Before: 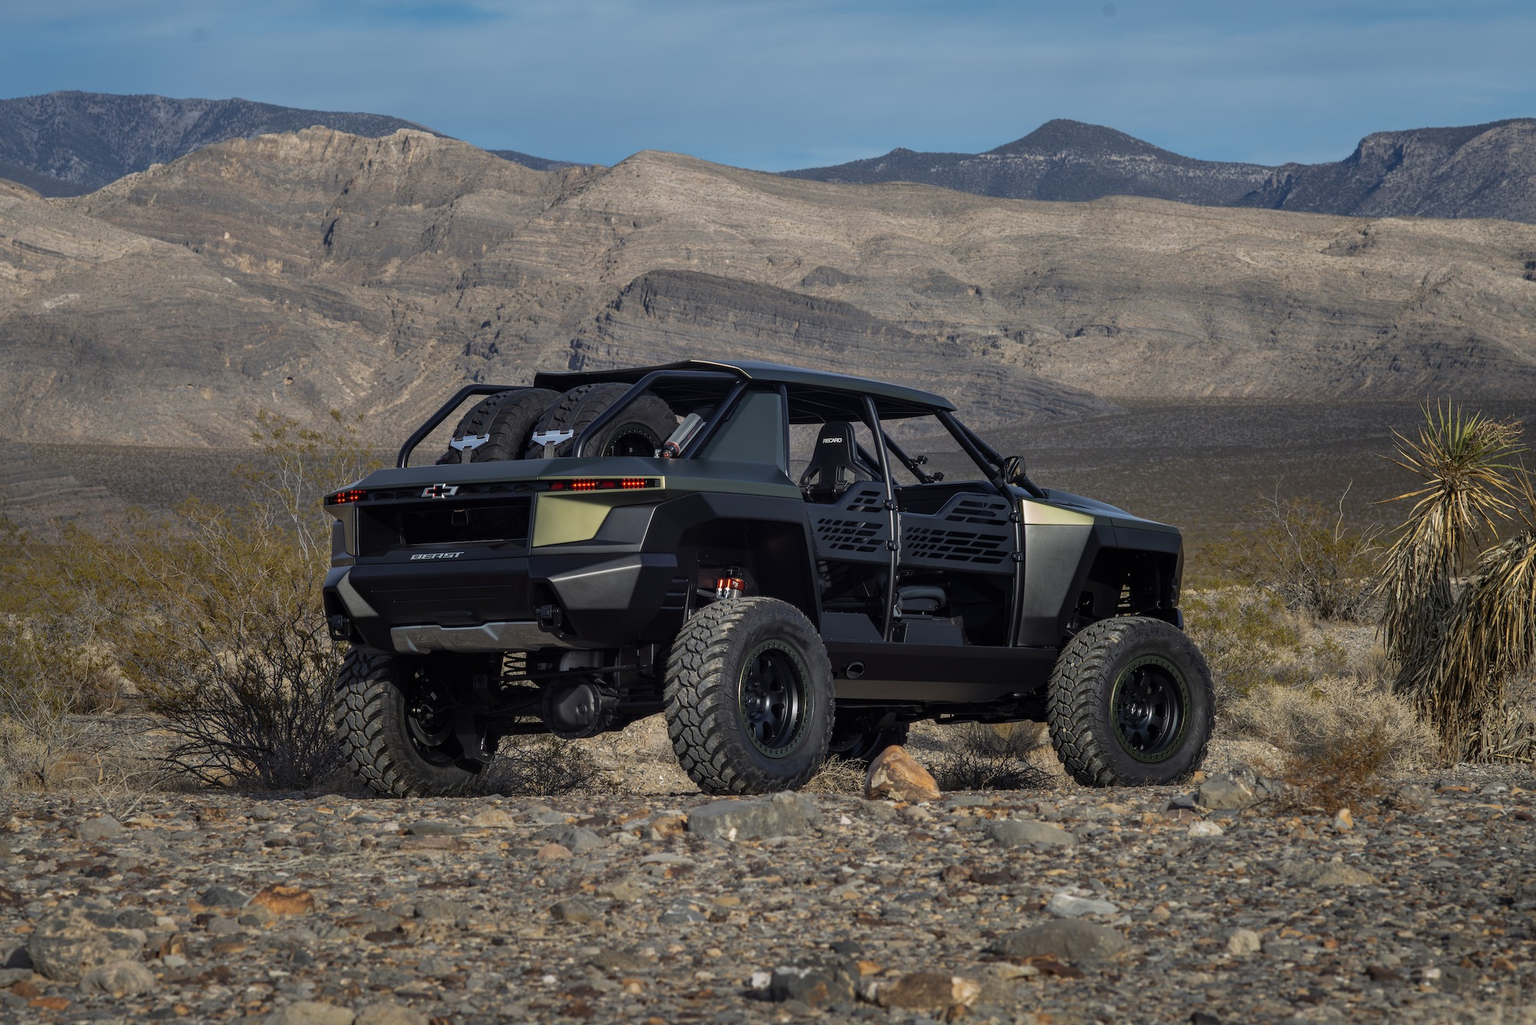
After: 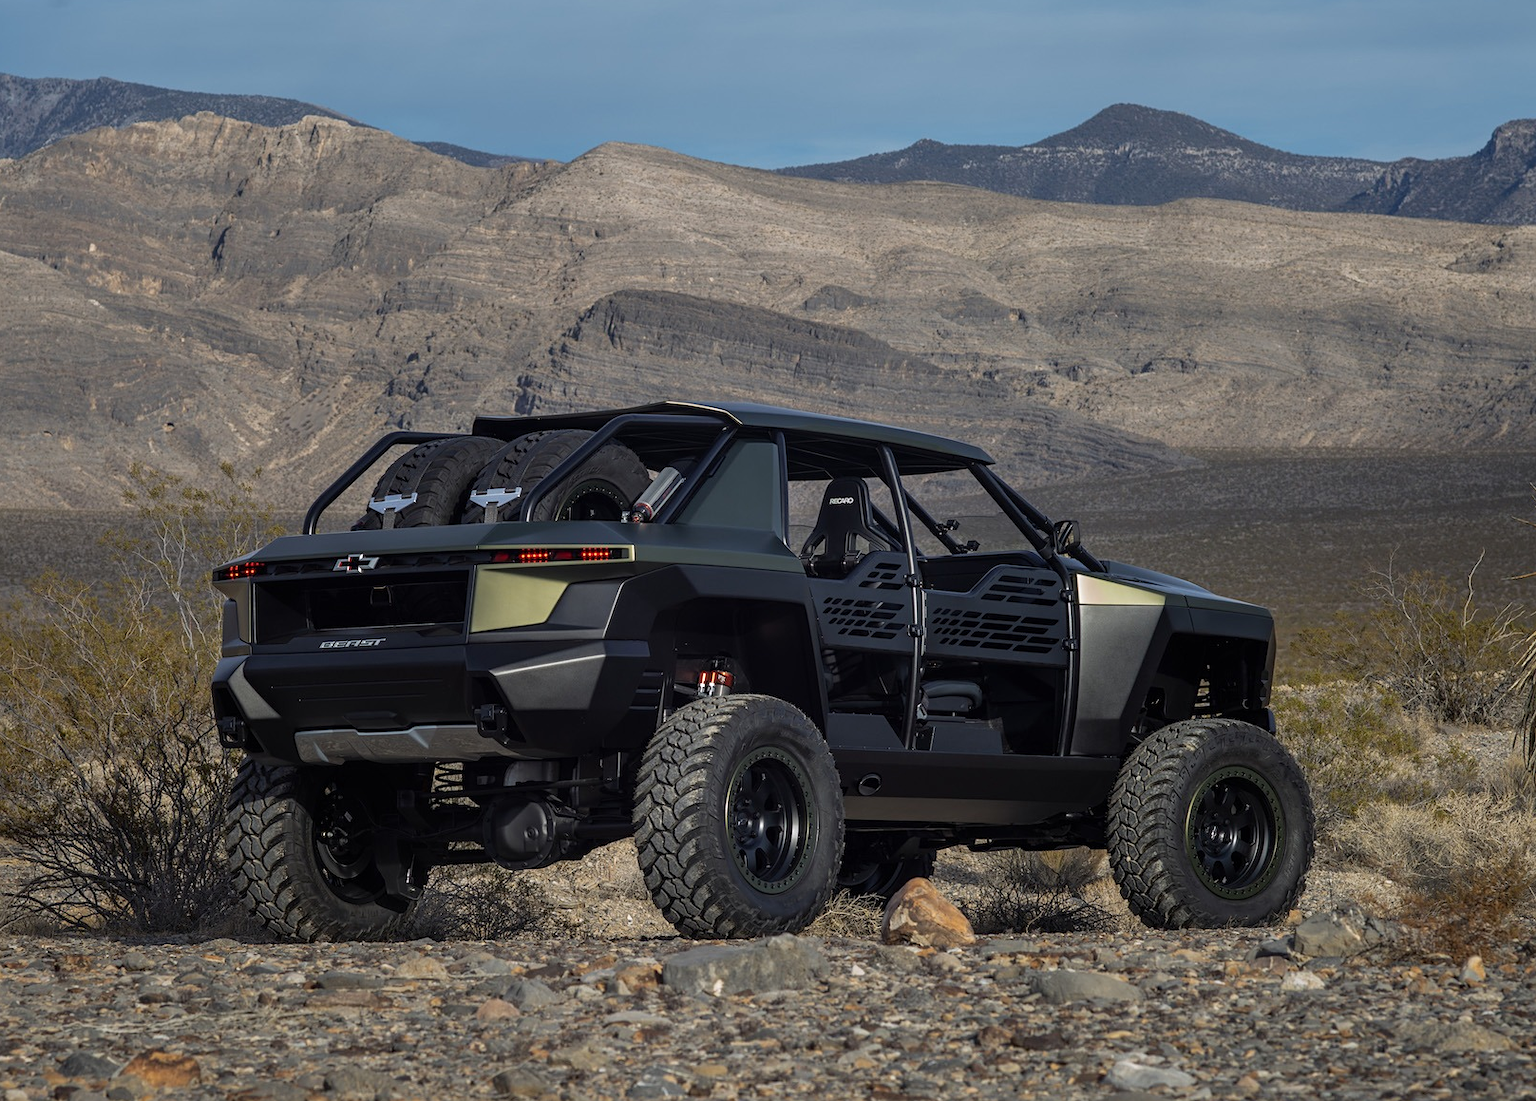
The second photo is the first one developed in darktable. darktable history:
crop: left 9.929%, top 3.475%, right 9.188%, bottom 9.529%
sharpen: amount 0.2
